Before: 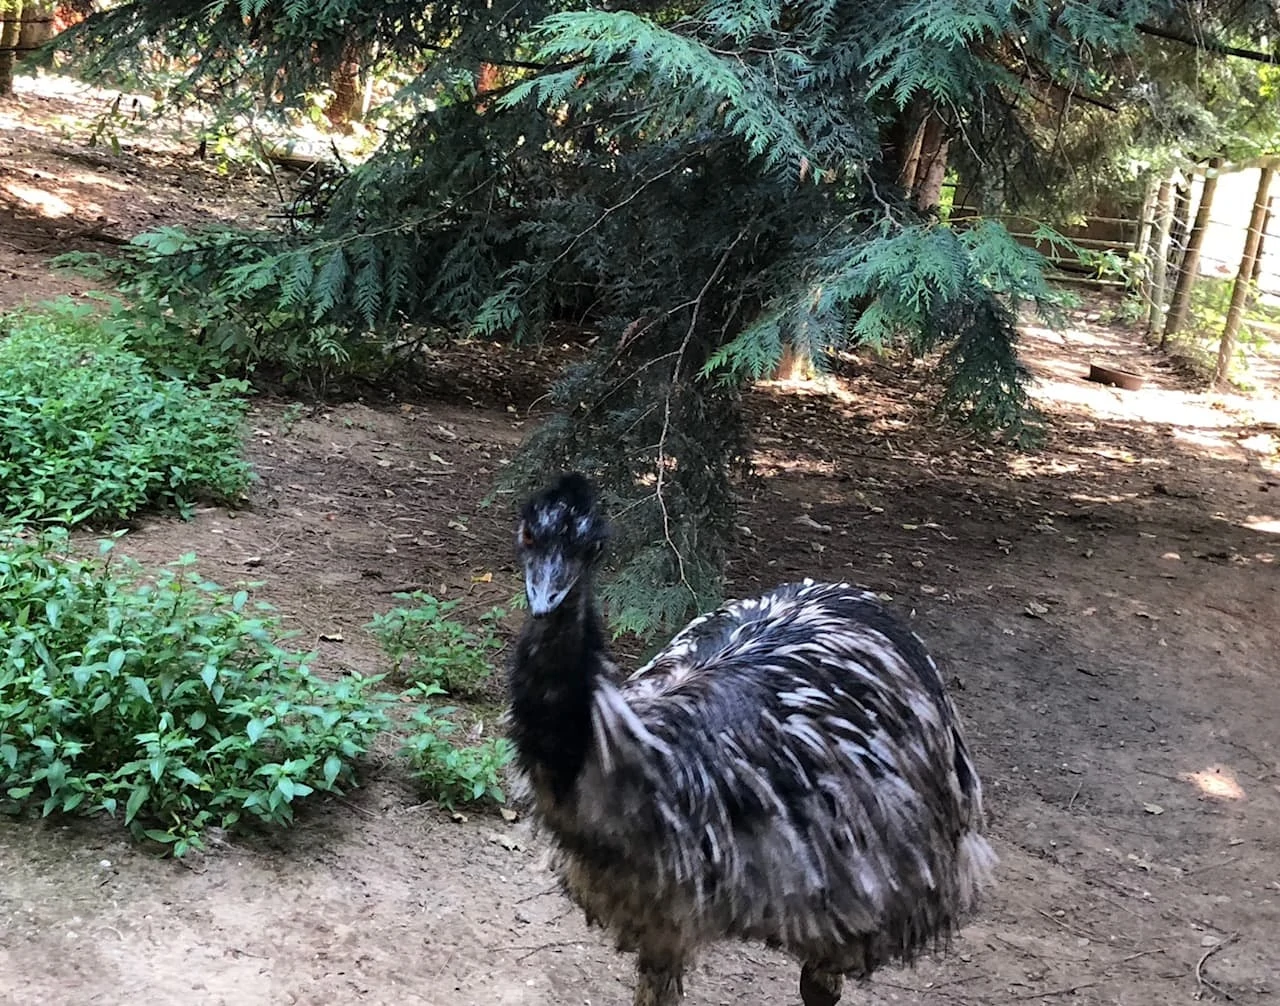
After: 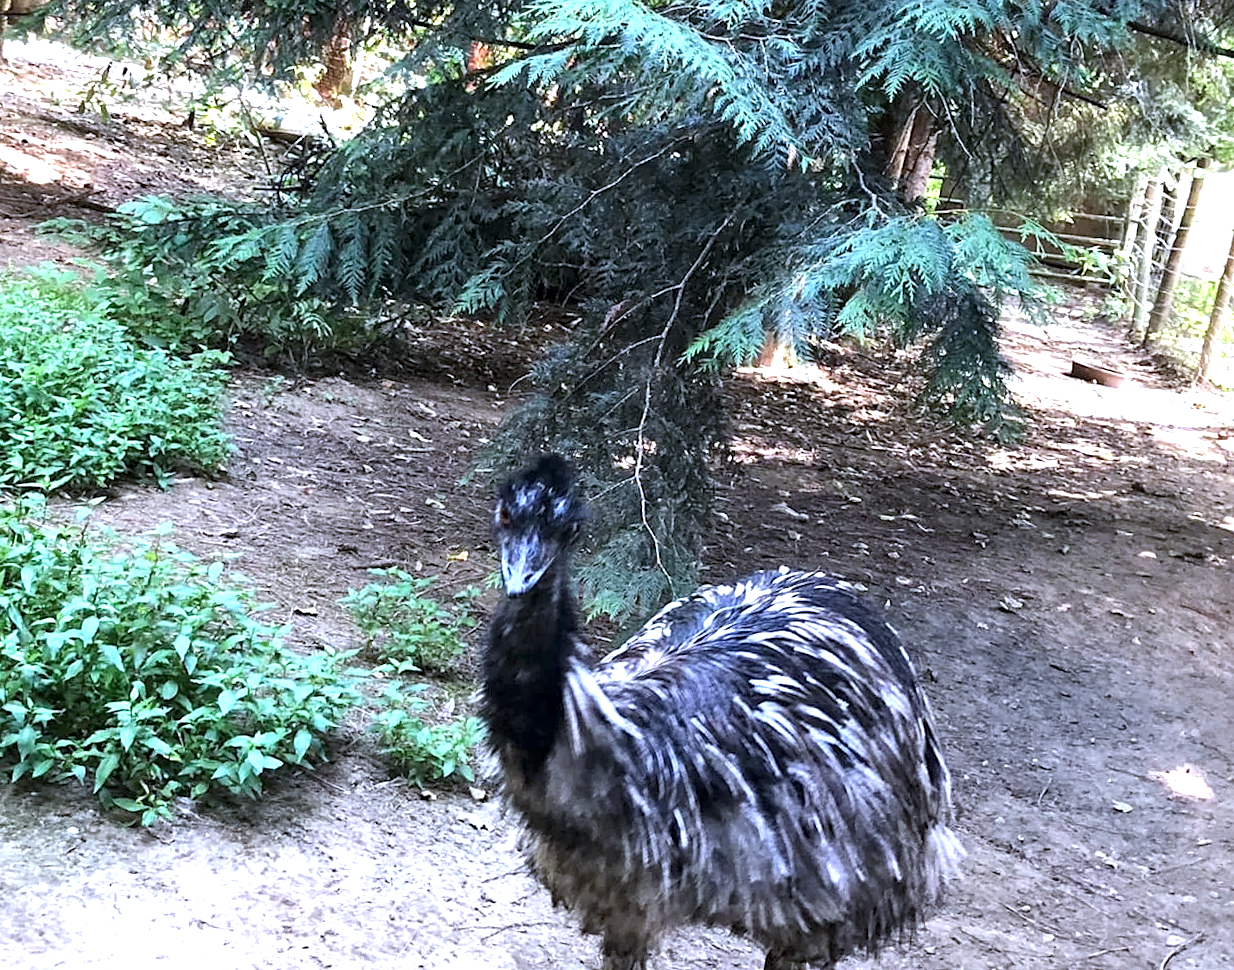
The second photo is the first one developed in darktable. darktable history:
exposure: black level correction 0, exposure 0.9 EV, compensate highlight preservation false
crop and rotate: angle -1.69°
local contrast: highlights 100%, shadows 100%, detail 120%, midtone range 0.2
white balance: red 0.948, green 1.02, blue 1.176
sharpen: amount 0.2
